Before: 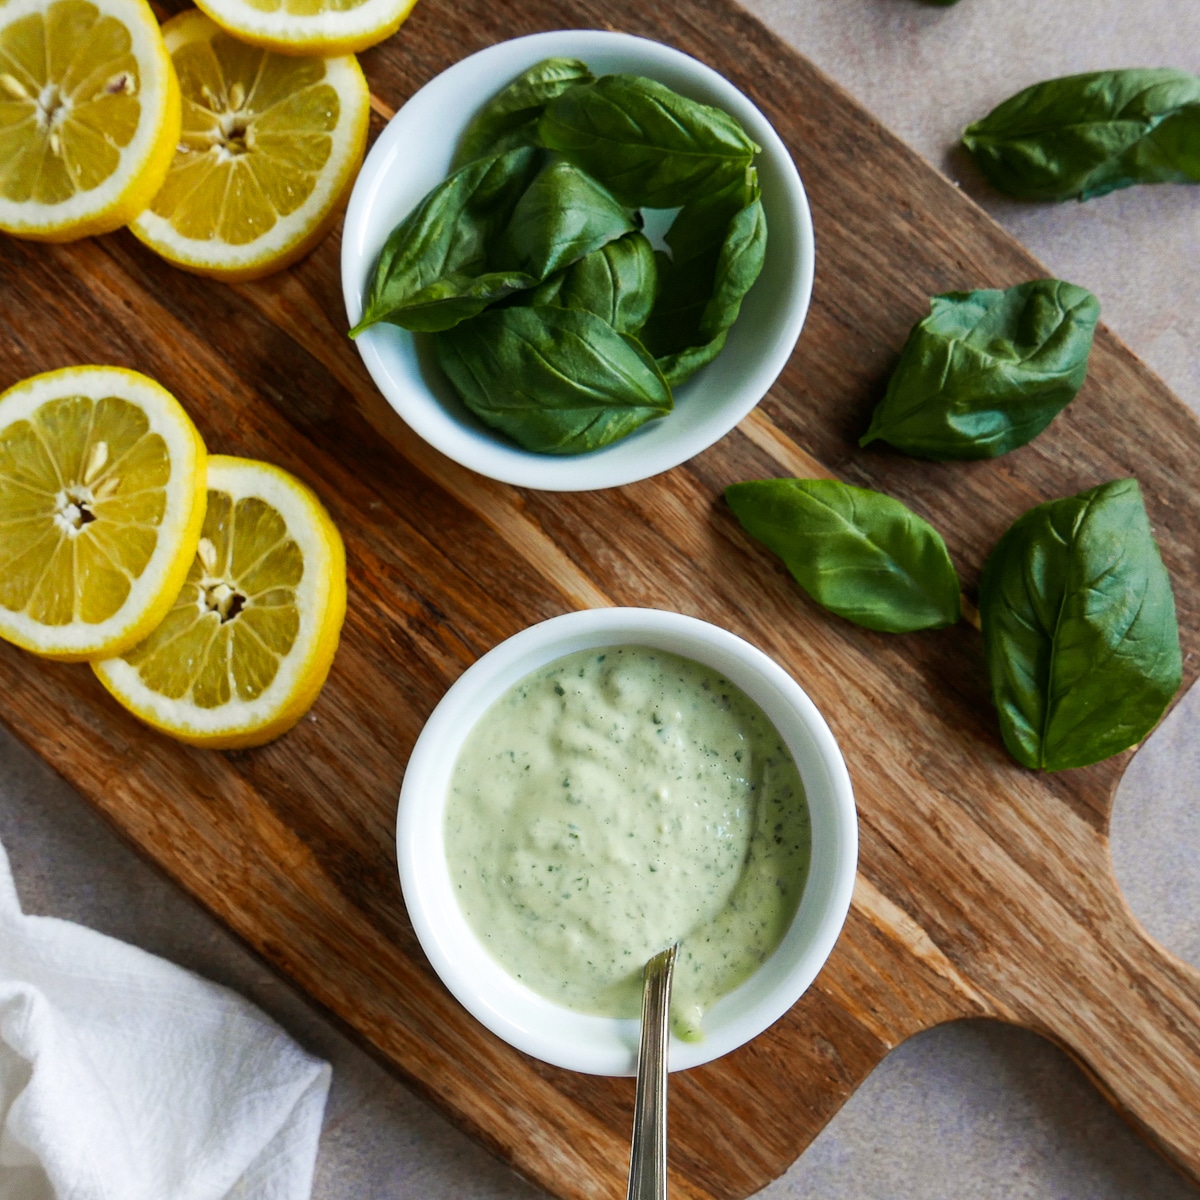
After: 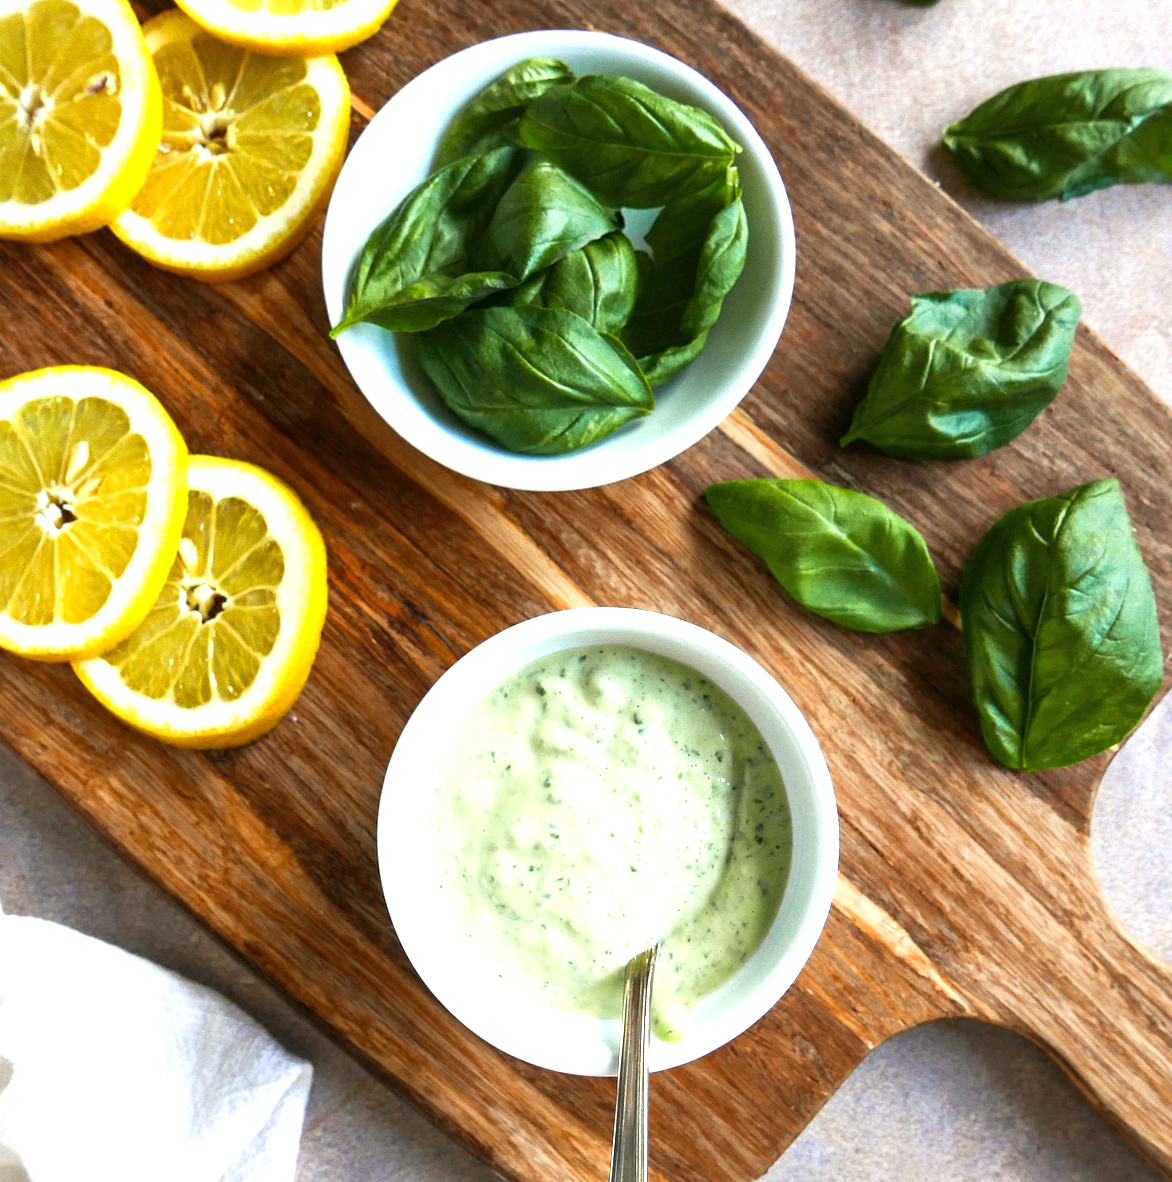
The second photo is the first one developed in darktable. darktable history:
crop and rotate: left 1.605%, right 0.728%, bottom 1.447%
exposure: black level correction 0, exposure 1 EV, compensate exposure bias true, compensate highlight preservation false
